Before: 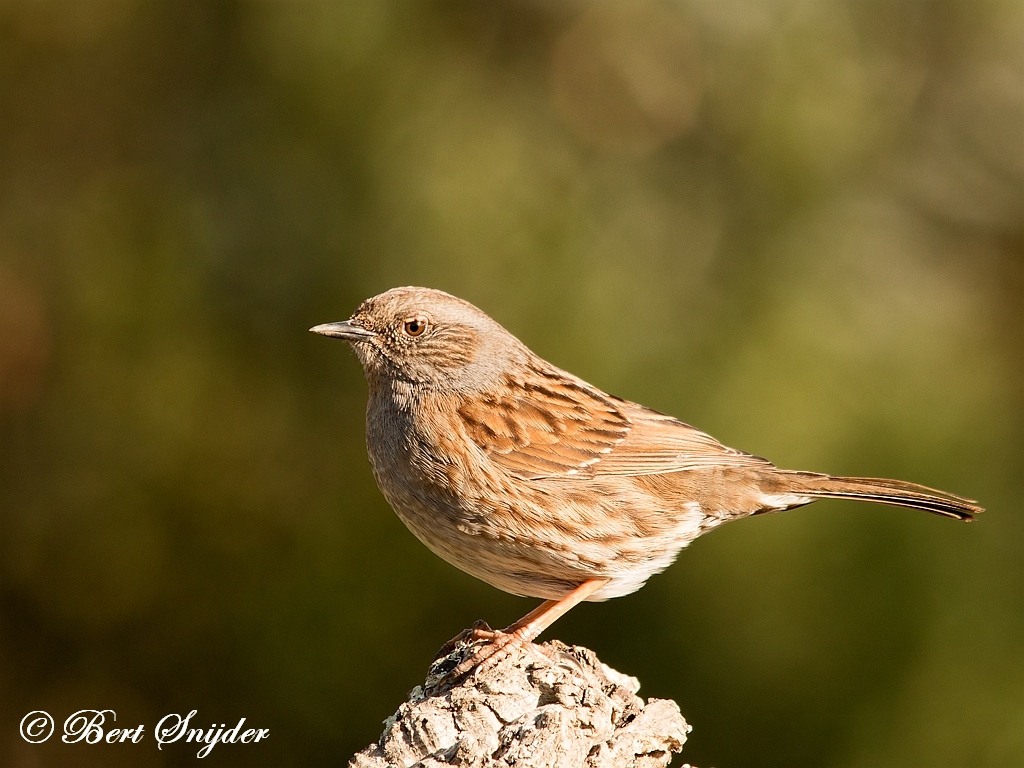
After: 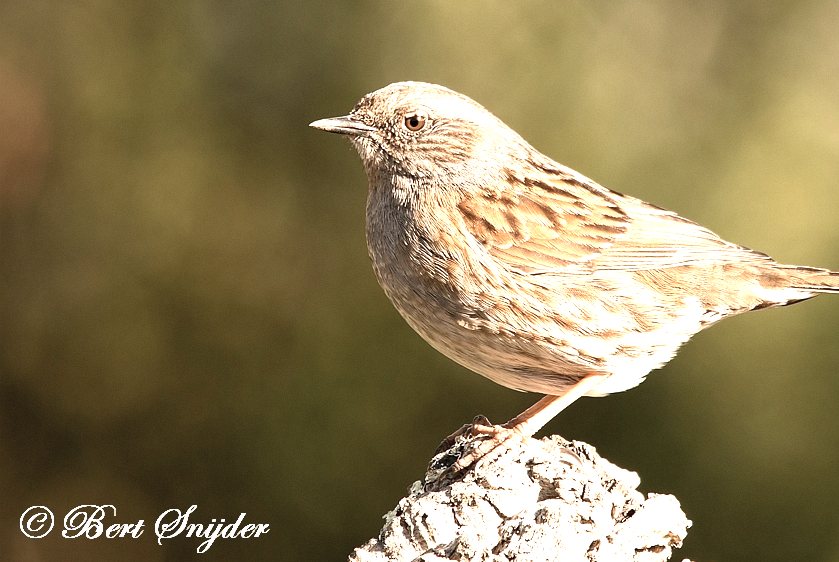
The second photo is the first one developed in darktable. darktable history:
exposure: black level correction 0, exposure 1.095 EV, compensate exposure bias true, compensate highlight preservation false
color correction: highlights a* 5.5, highlights b* 5.26, saturation 0.633
crop: top 26.731%, right 18.008%
